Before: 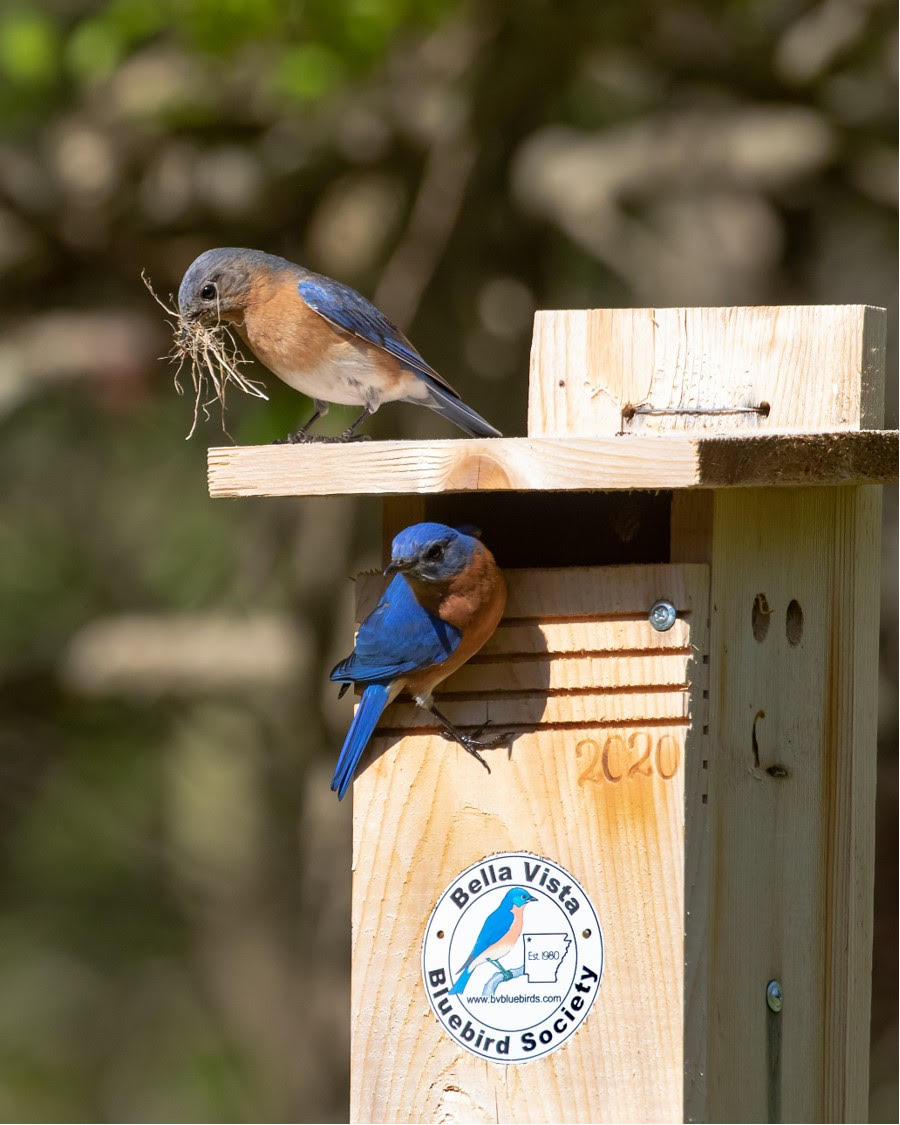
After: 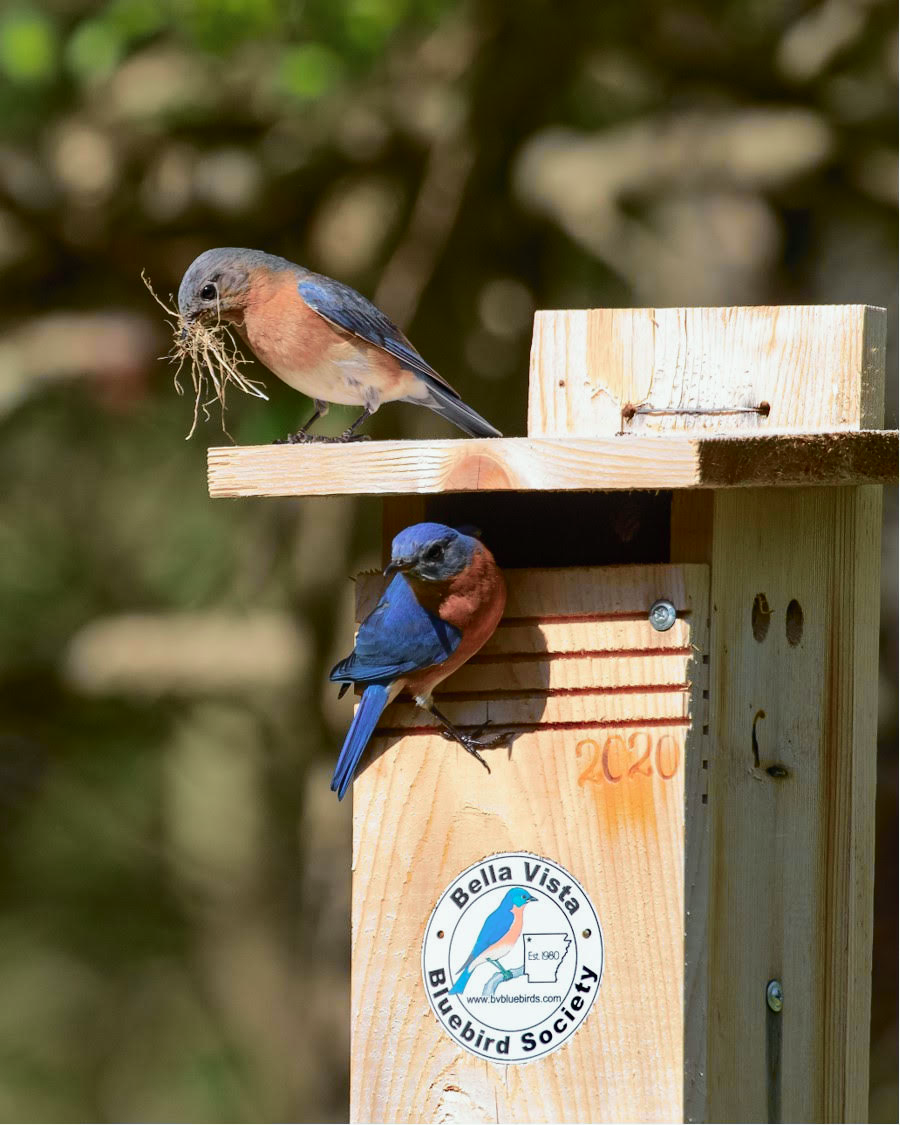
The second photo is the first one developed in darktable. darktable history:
tone curve: curves: ch0 [(0, 0.003) (0.211, 0.174) (0.482, 0.519) (0.843, 0.821) (0.992, 0.971)]; ch1 [(0, 0) (0.276, 0.206) (0.393, 0.364) (0.482, 0.477) (0.506, 0.5) (0.523, 0.523) (0.572, 0.592) (0.695, 0.767) (1, 1)]; ch2 [(0, 0) (0.438, 0.456) (0.498, 0.497) (0.536, 0.527) (0.562, 0.584) (0.619, 0.602) (0.698, 0.698) (1, 1)], color space Lab, independent channels, preserve colors none
